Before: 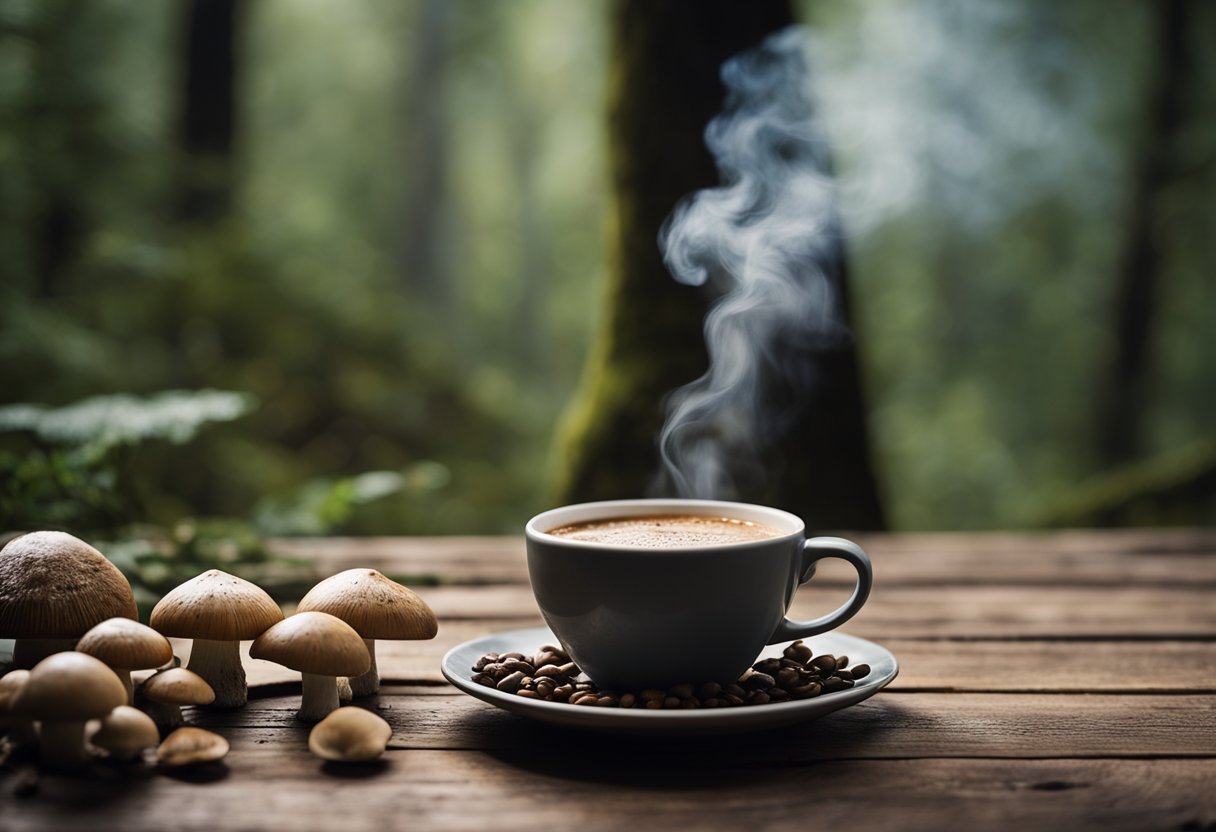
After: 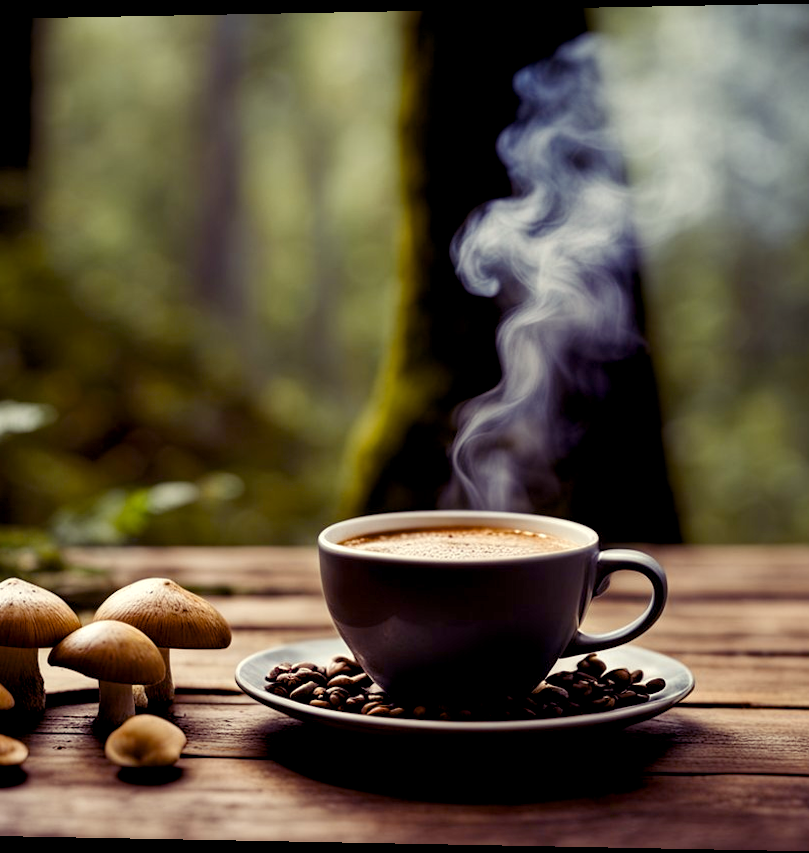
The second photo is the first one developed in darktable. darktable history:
local contrast: highlights 100%, shadows 100%, detail 120%, midtone range 0.2
color balance rgb: shadows lift › luminance -21.66%, shadows lift › chroma 8.98%, shadows lift › hue 283.37°, power › chroma 1.05%, power › hue 25.59°, highlights gain › luminance 6.08%, highlights gain › chroma 2.55%, highlights gain › hue 90°, global offset › luminance -0.87%, perceptual saturation grading › global saturation 25%, perceptual saturation grading › highlights -28.39%, perceptual saturation grading › shadows 33.98%
crop and rotate: left 15.754%, right 17.579%
rotate and perspective: lens shift (horizontal) -0.055, automatic cropping off
